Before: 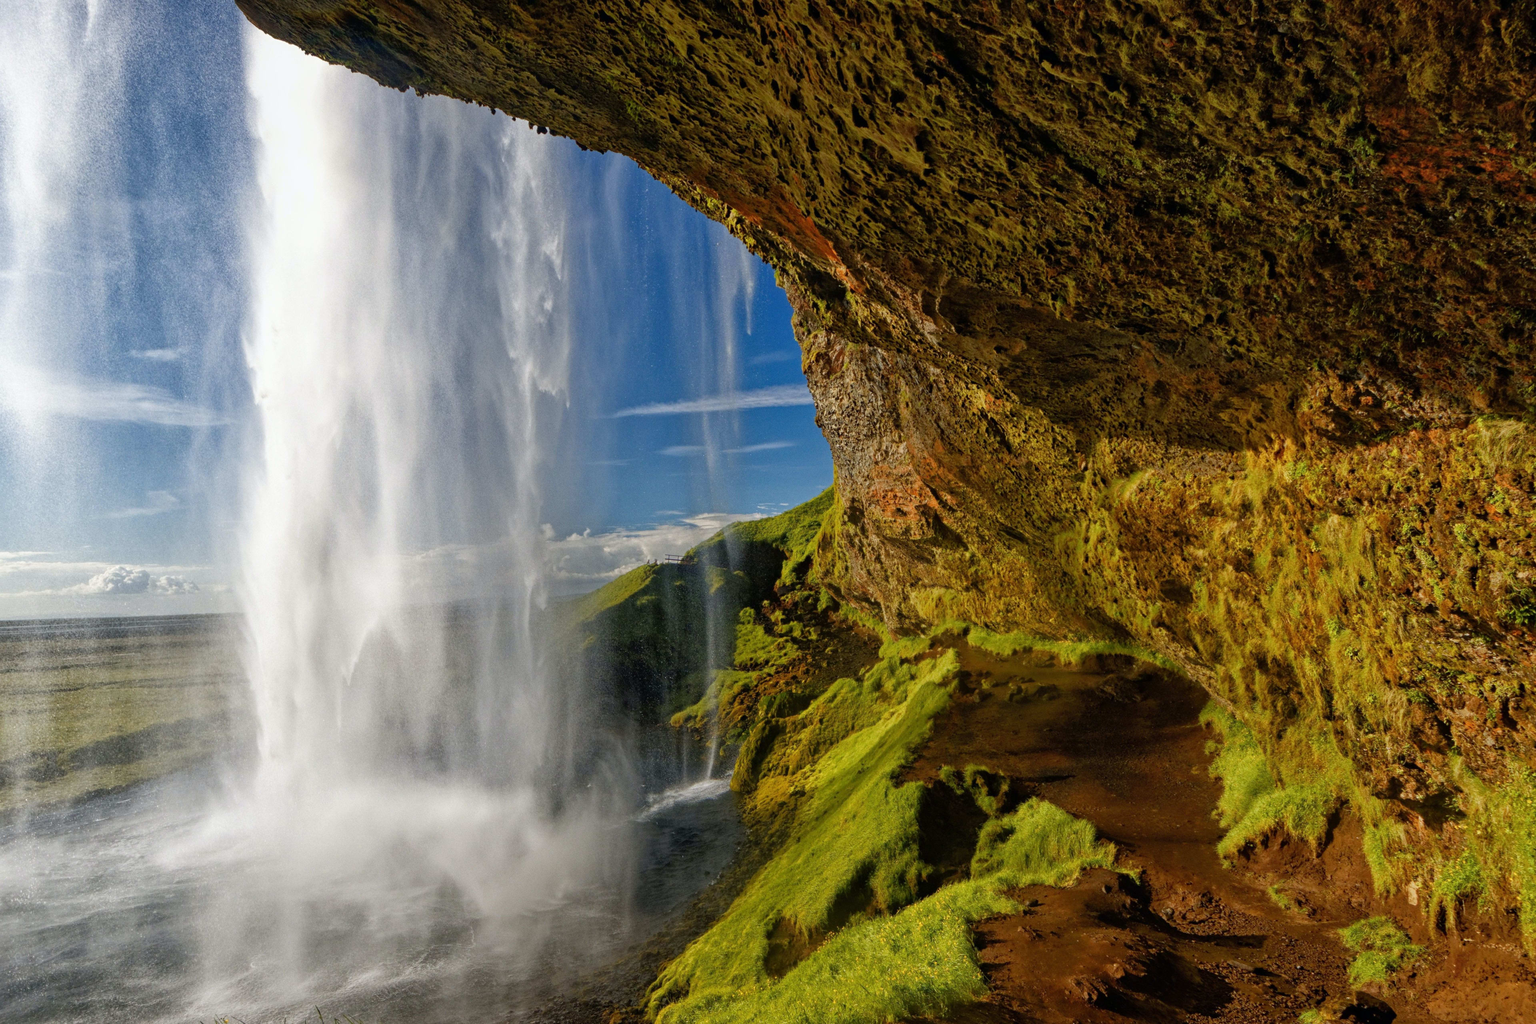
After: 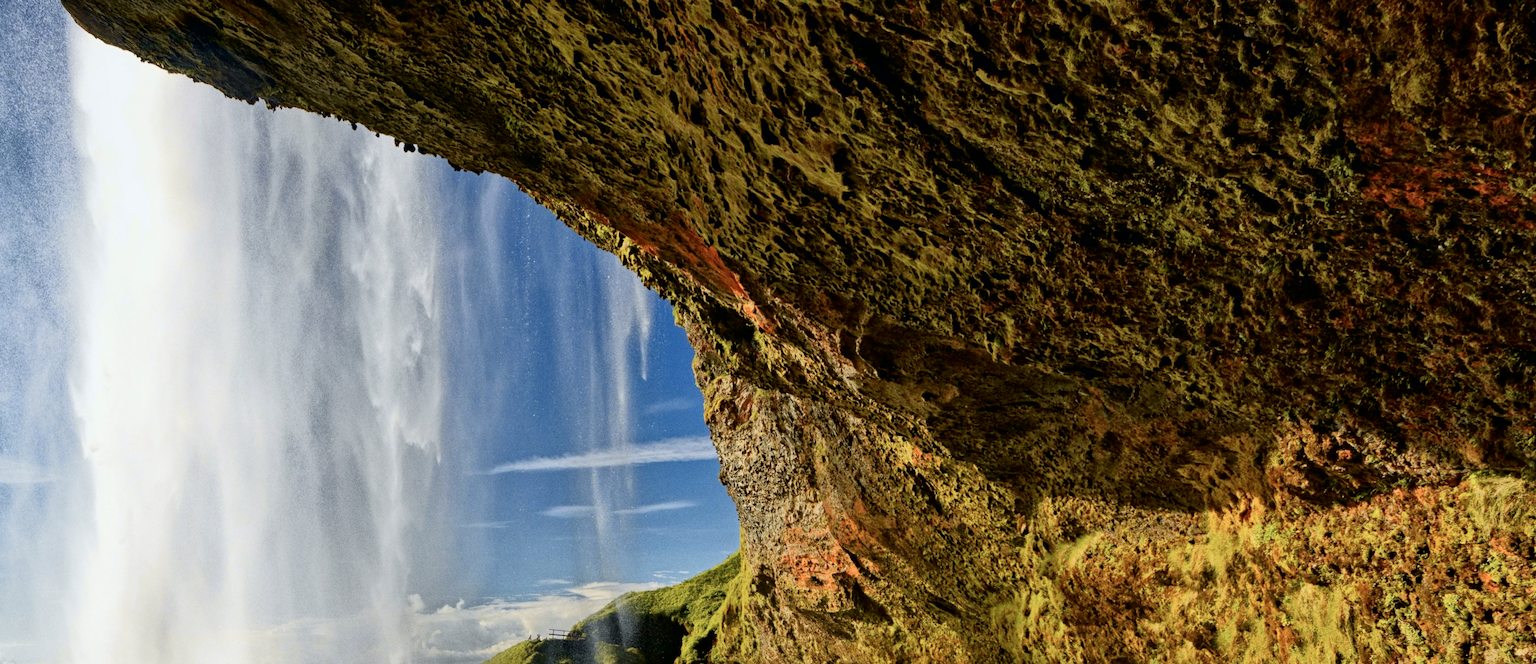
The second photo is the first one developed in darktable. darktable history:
crop and rotate: left 11.812%, bottom 42.776%
tone curve: curves: ch0 [(0, 0) (0.037, 0.011) (0.135, 0.093) (0.266, 0.281) (0.461, 0.555) (0.581, 0.716) (0.675, 0.793) (0.767, 0.849) (0.91, 0.924) (1, 0.979)]; ch1 [(0, 0) (0.292, 0.278) (0.419, 0.423) (0.493, 0.492) (0.506, 0.5) (0.534, 0.529) (0.562, 0.562) (0.641, 0.663) (0.754, 0.76) (1, 1)]; ch2 [(0, 0) (0.294, 0.3) (0.361, 0.372) (0.429, 0.445) (0.478, 0.486) (0.502, 0.498) (0.518, 0.522) (0.531, 0.549) (0.561, 0.579) (0.64, 0.645) (0.7, 0.7) (0.861, 0.808) (1, 0.951)], color space Lab, independent channels, preserve colors none
